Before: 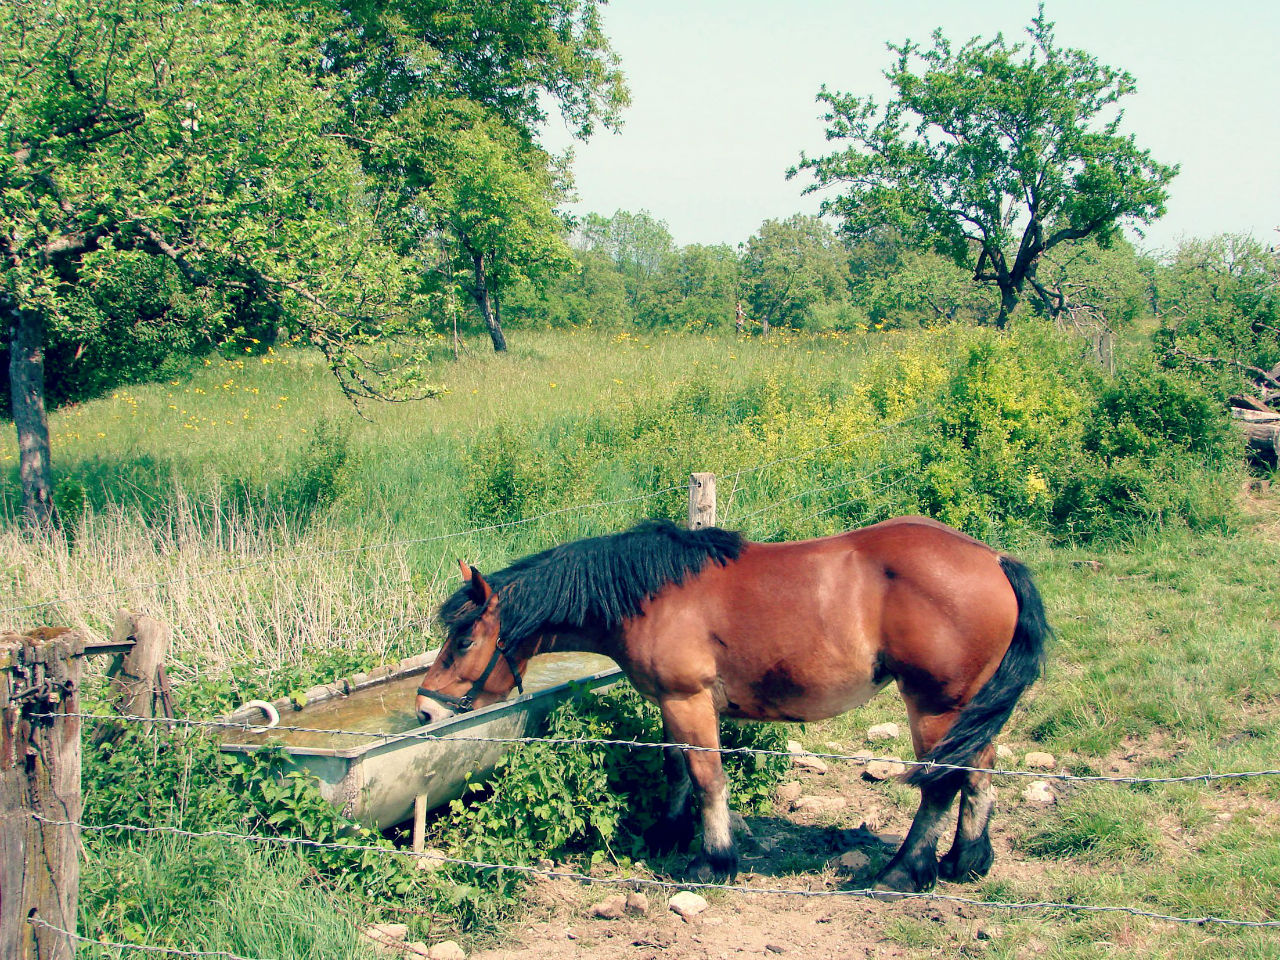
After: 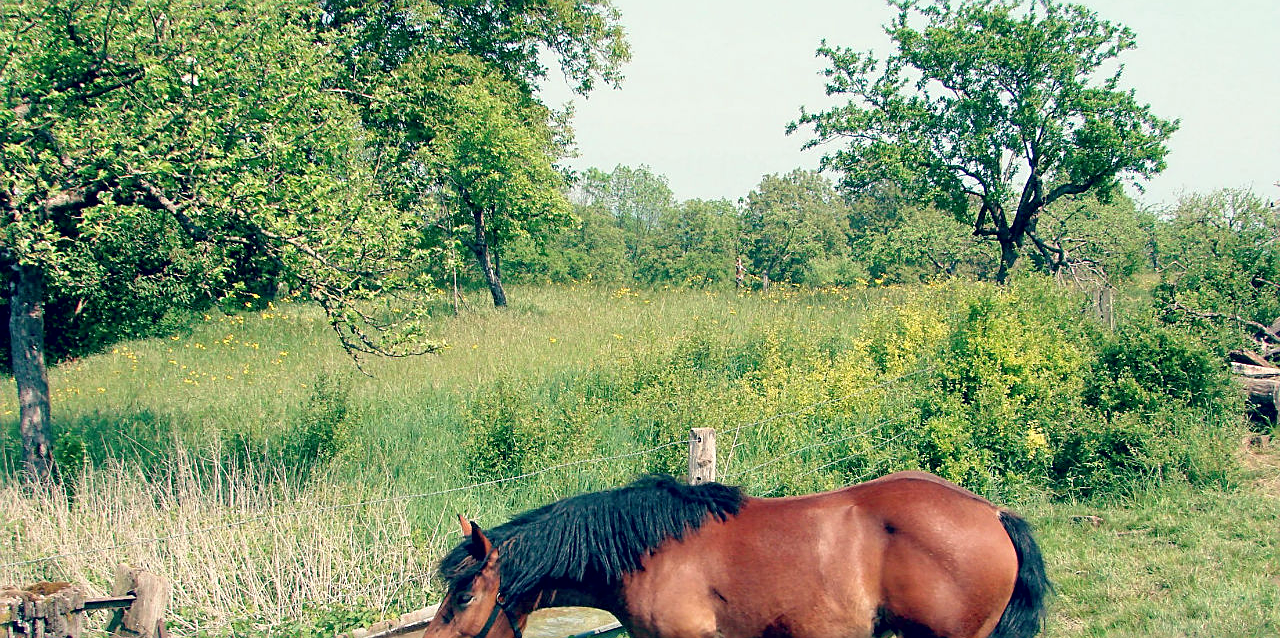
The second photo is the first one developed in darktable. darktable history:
contrast brightness saturation: contrast 0.015, saturation -0.061
exposure: black level correction 0.004, exposure 0.016 EV, compensate highlight preservation false
sharpen: on, module defaults
crop and rotate: top 4.771%, bottom 28.733%
